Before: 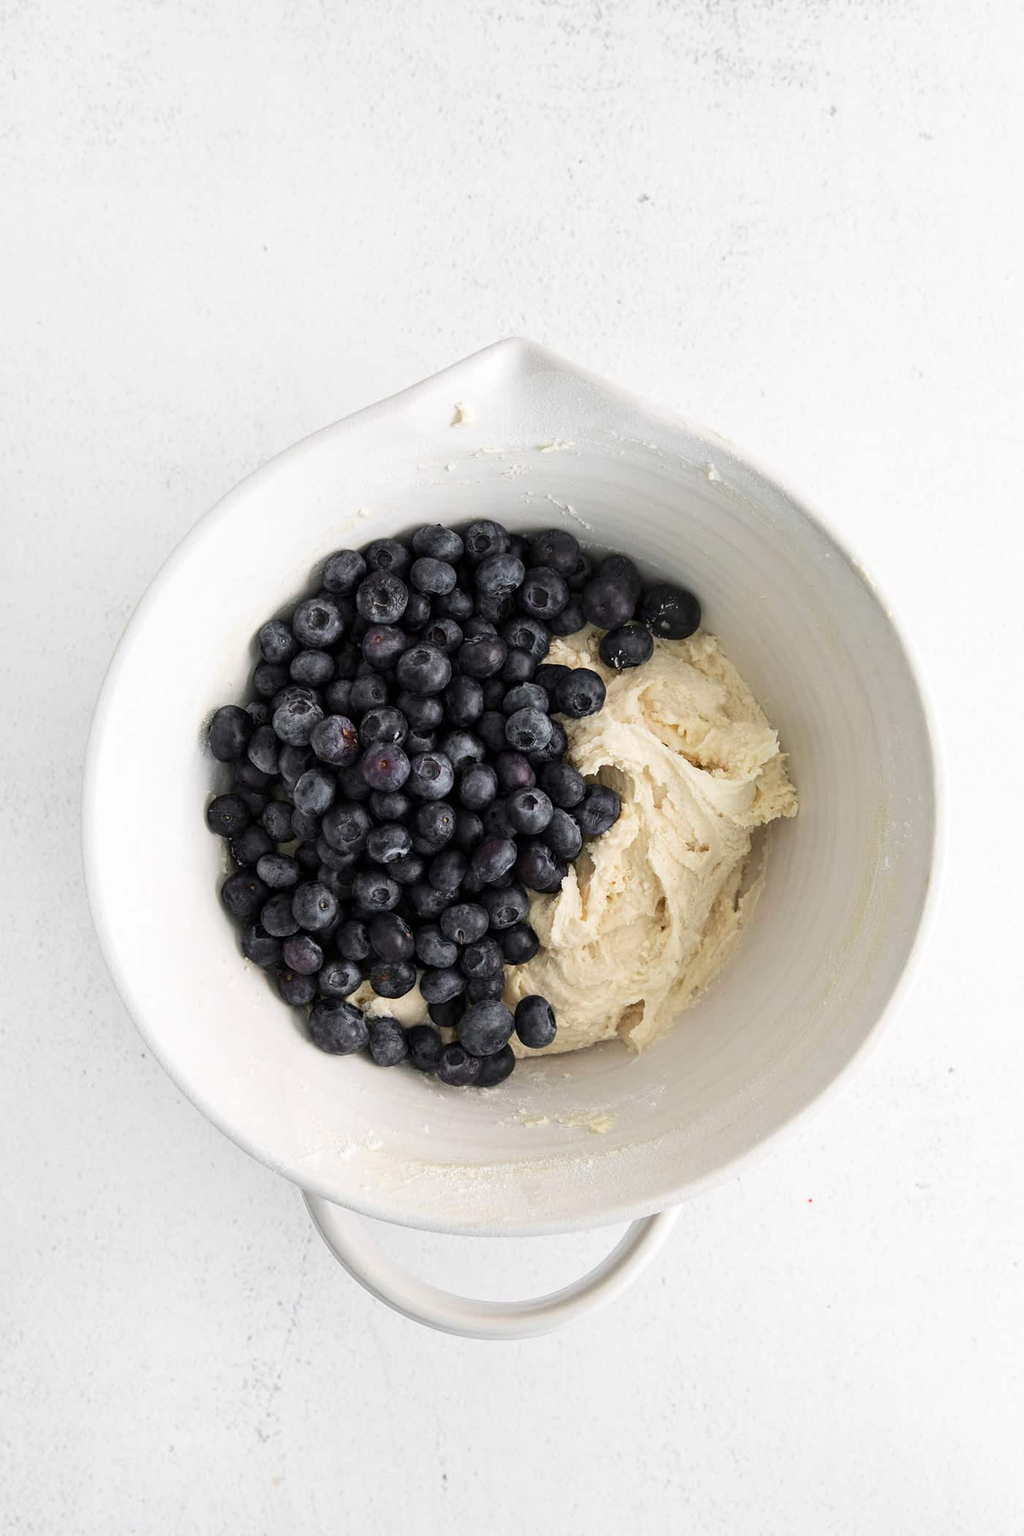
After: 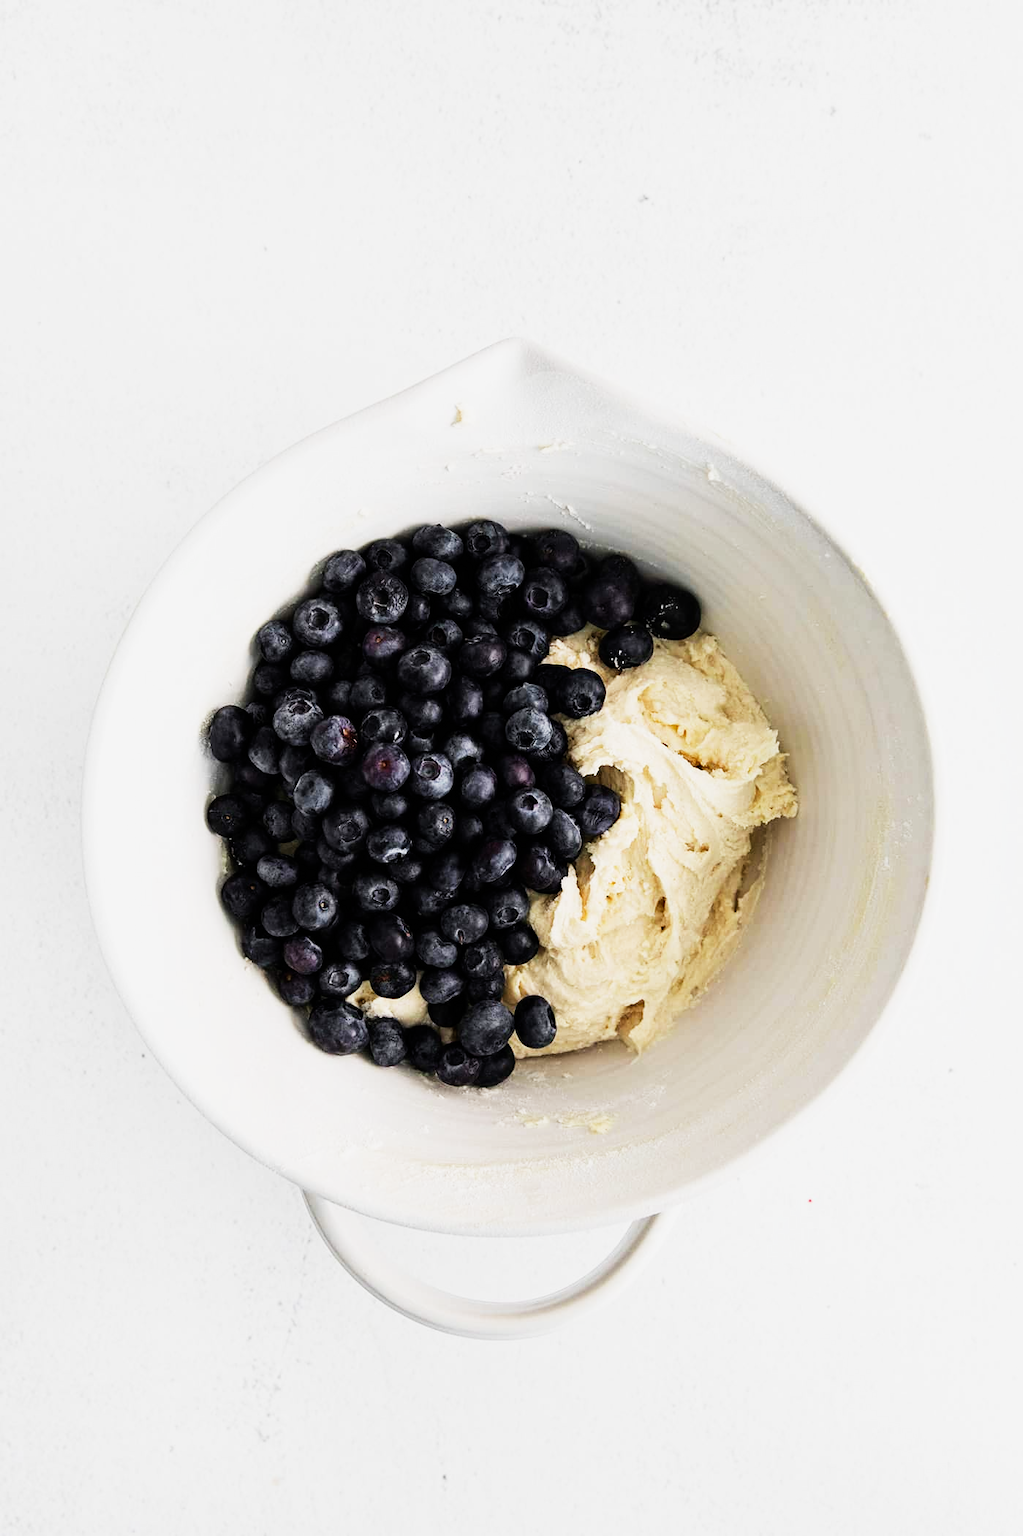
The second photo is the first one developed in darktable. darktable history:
contrast equalizer: octaves 7, y [[0.6 ×6], [0.55 ×6], [0 ×6], [0 ×6], [0 ×6]], mix 0.15
sigmoid: contrast 1.93, skew 0.29, preserve hue 0%
